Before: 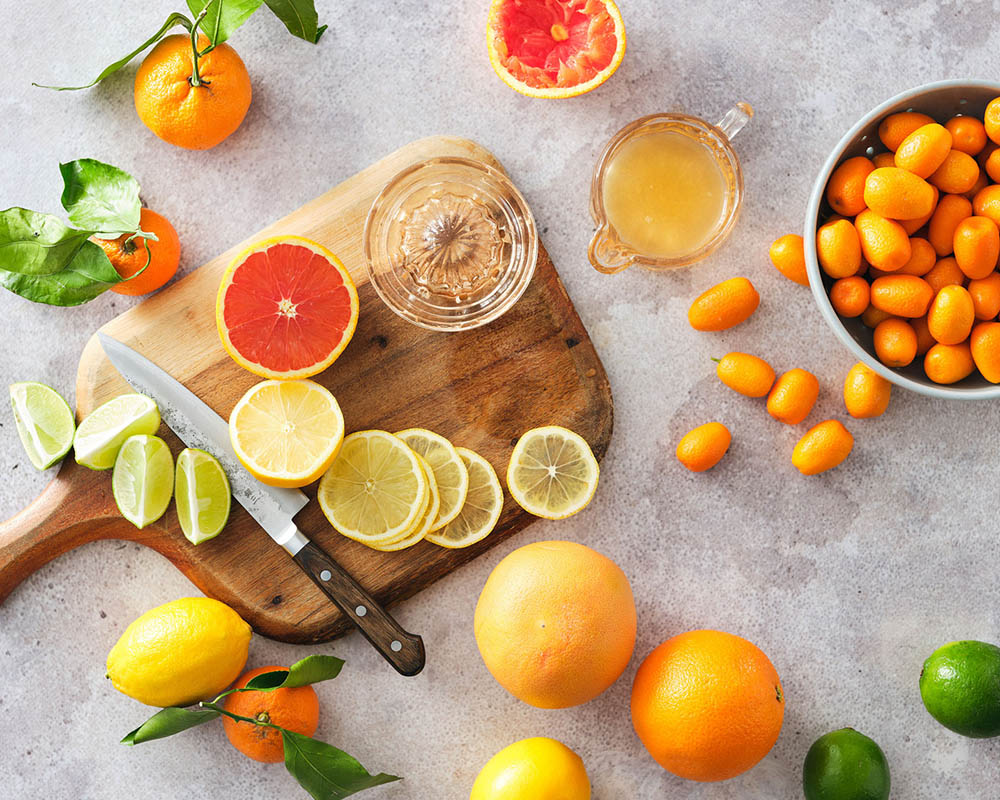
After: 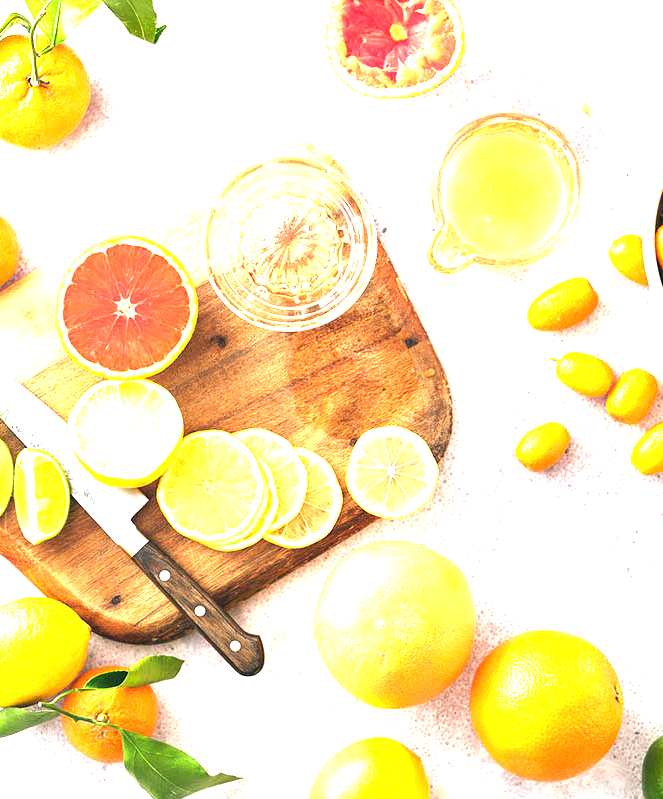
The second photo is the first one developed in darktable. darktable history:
exposure: exposure 1.999 EV, compensate highlight preservation false
crop and rotate: left 16.102%, right 17.503%
